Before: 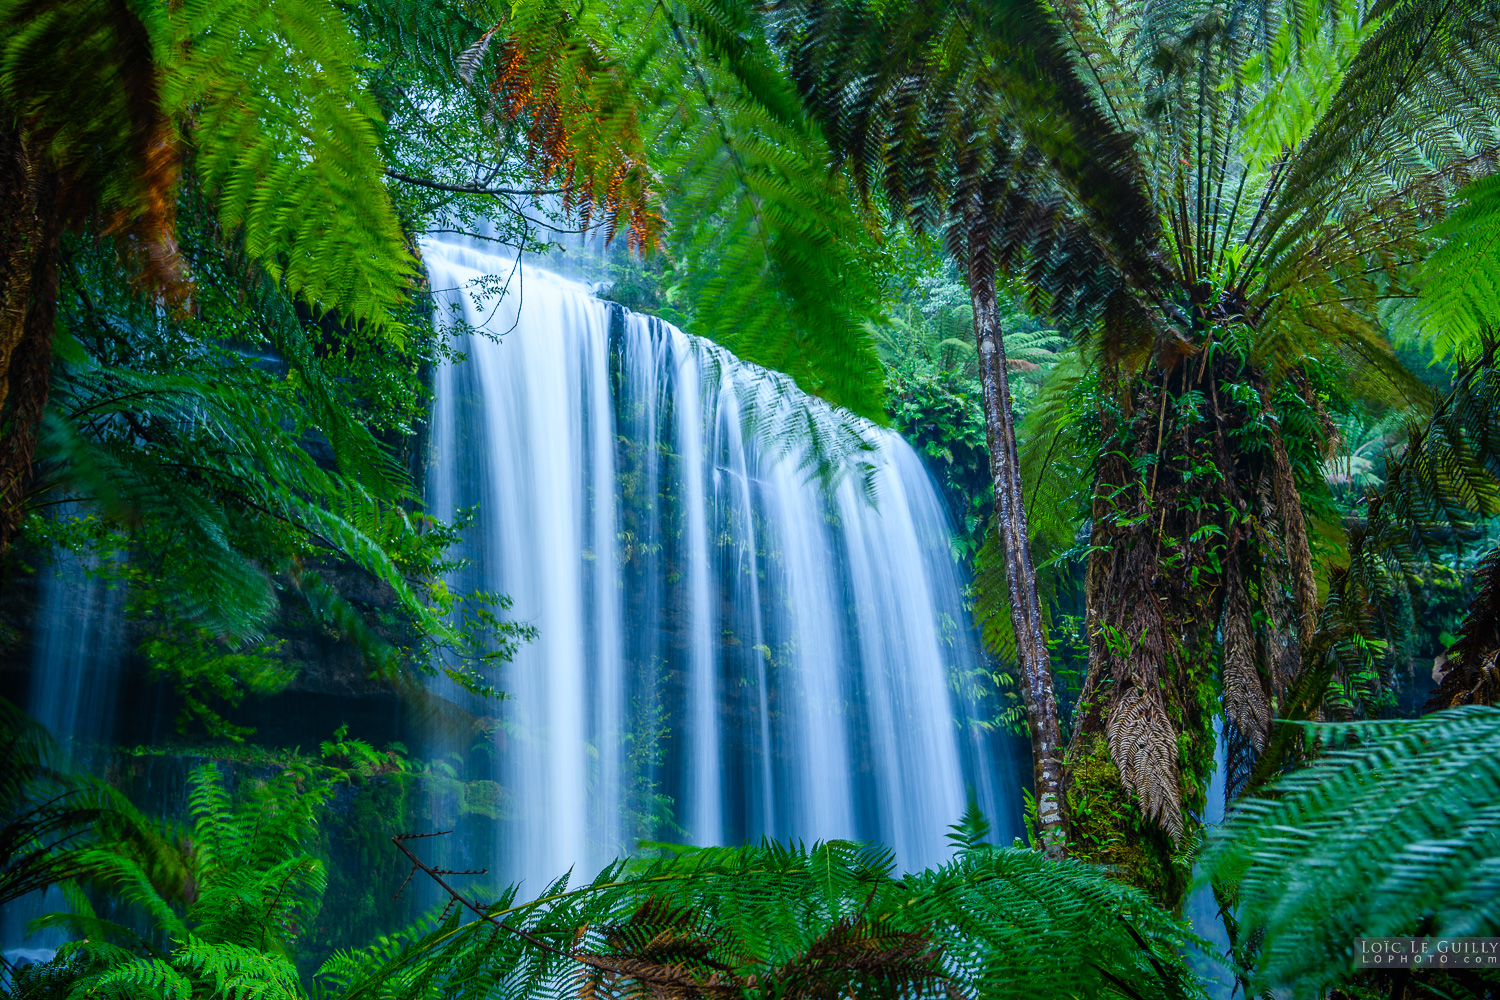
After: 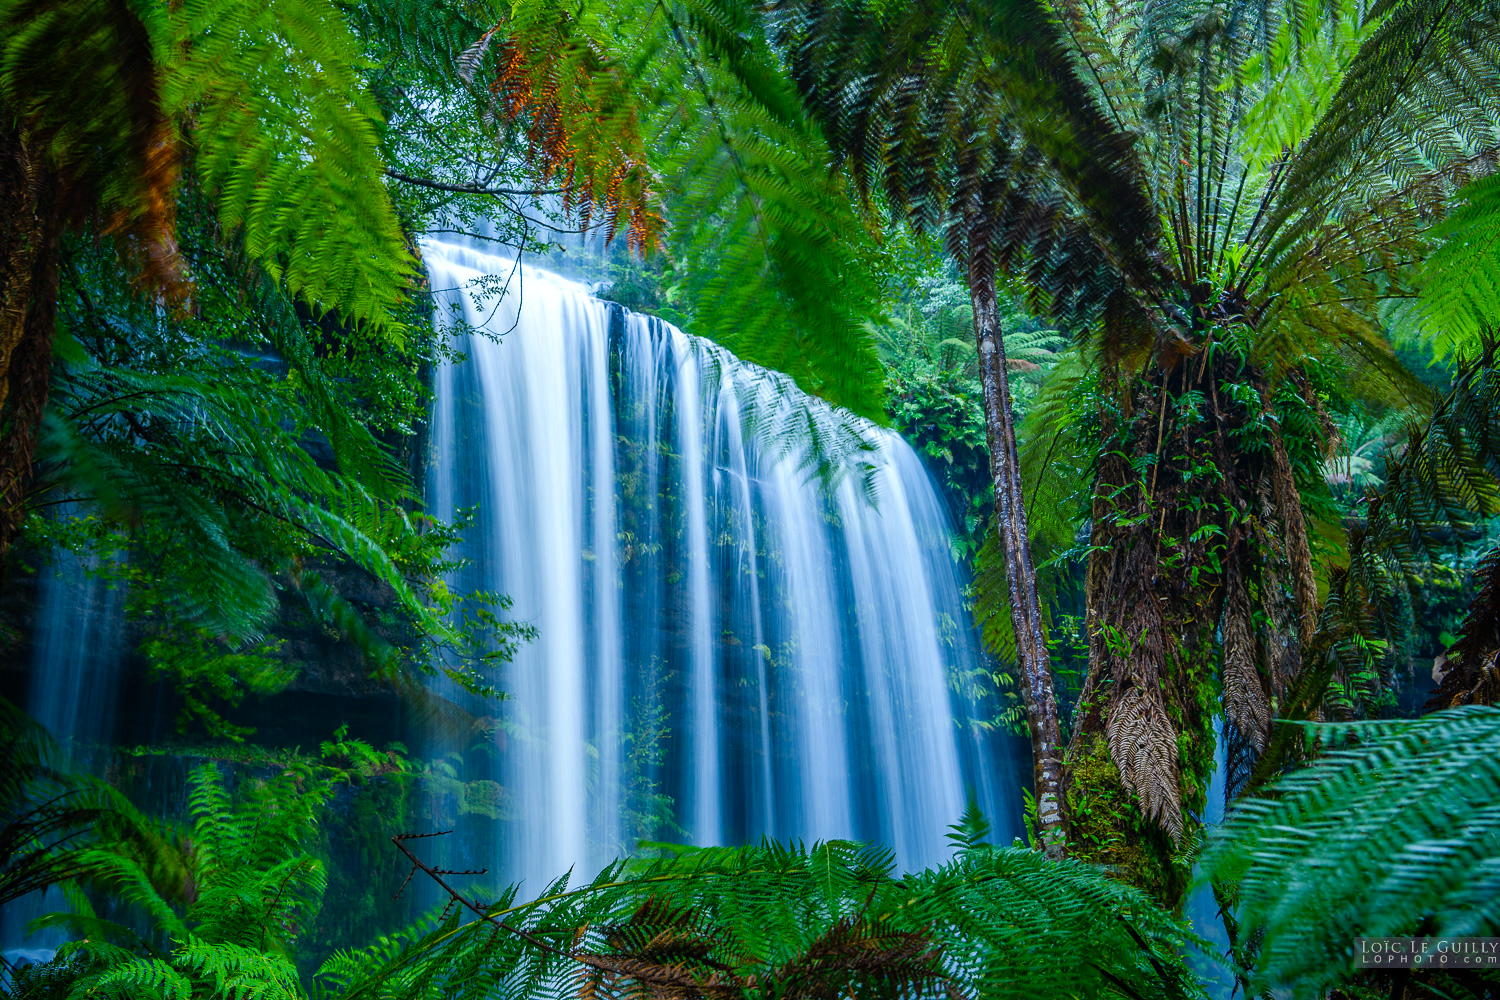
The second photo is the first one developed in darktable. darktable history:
color zones: curves: ch0 [(0, 0.5) (0.143, 0.5) (0.286, 0.5) (0.429, 0.5) (0.571, 0.5) (0.714, 0.476) (0.857, 0.5) (1, 0.5)]; ch2 [(0, 0.5) (0.143, 0.5) (0.286, 0.5) (0.429, 0.5) (0.571, 0.5) (0.714, 0.487) (0.857, 0.5) (1, 0.5)]
haze removal: compatibility mode true, adaptive false
